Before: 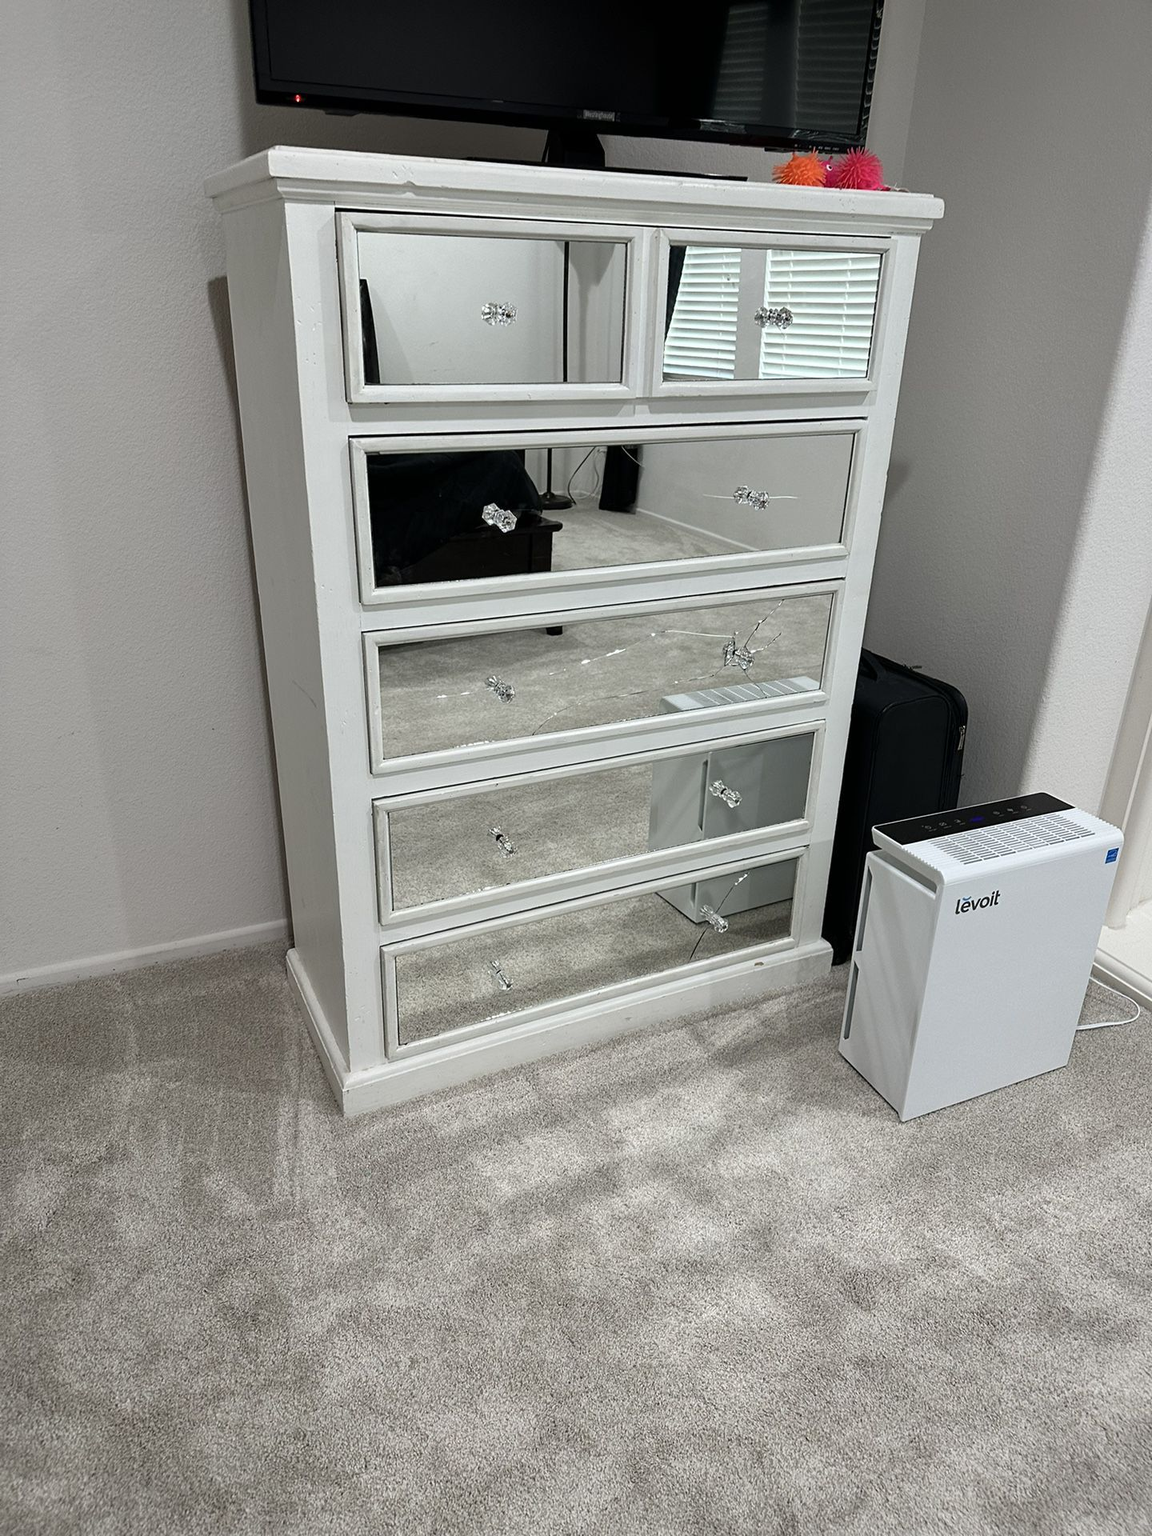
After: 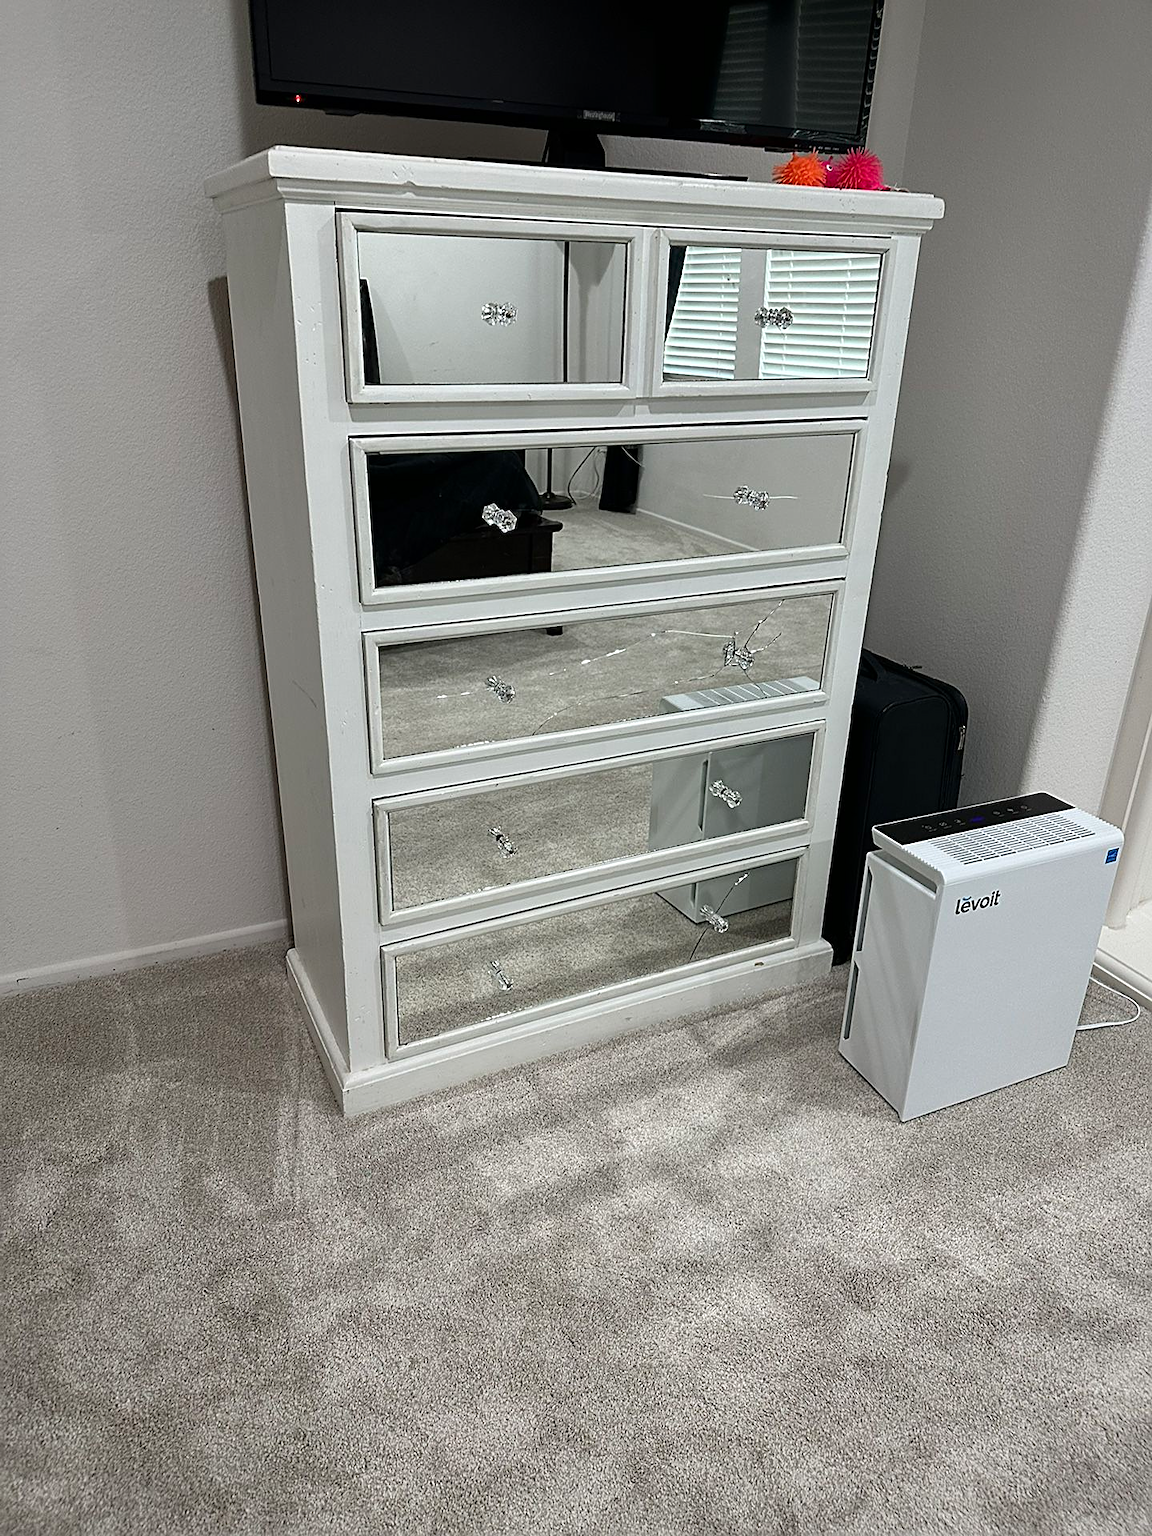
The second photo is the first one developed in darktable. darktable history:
contrast brightness saturation: contrast 0.028, brightness -0.036
sharpen: on, module defaults
